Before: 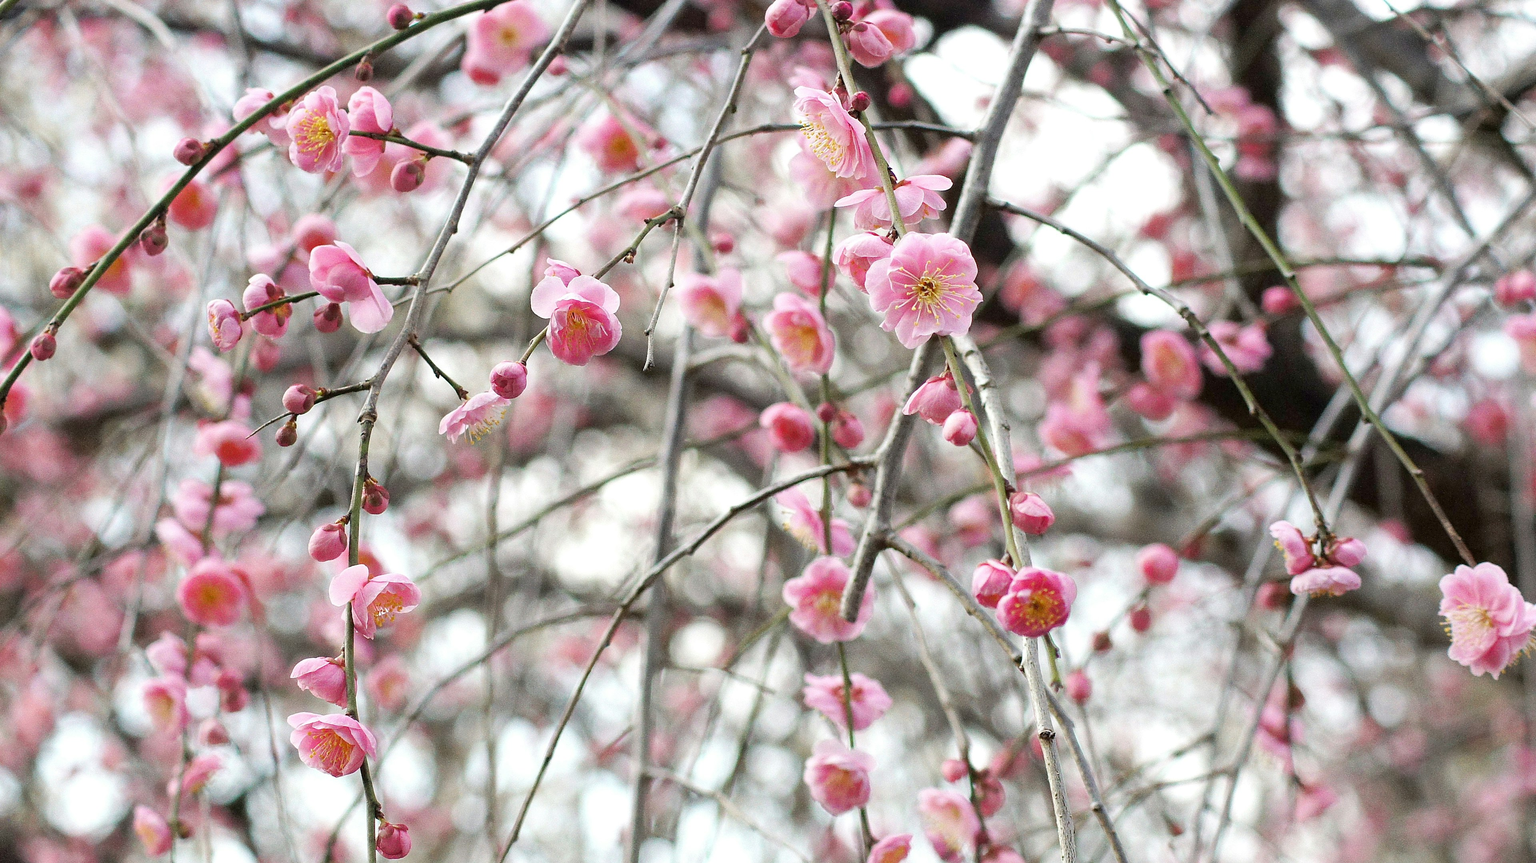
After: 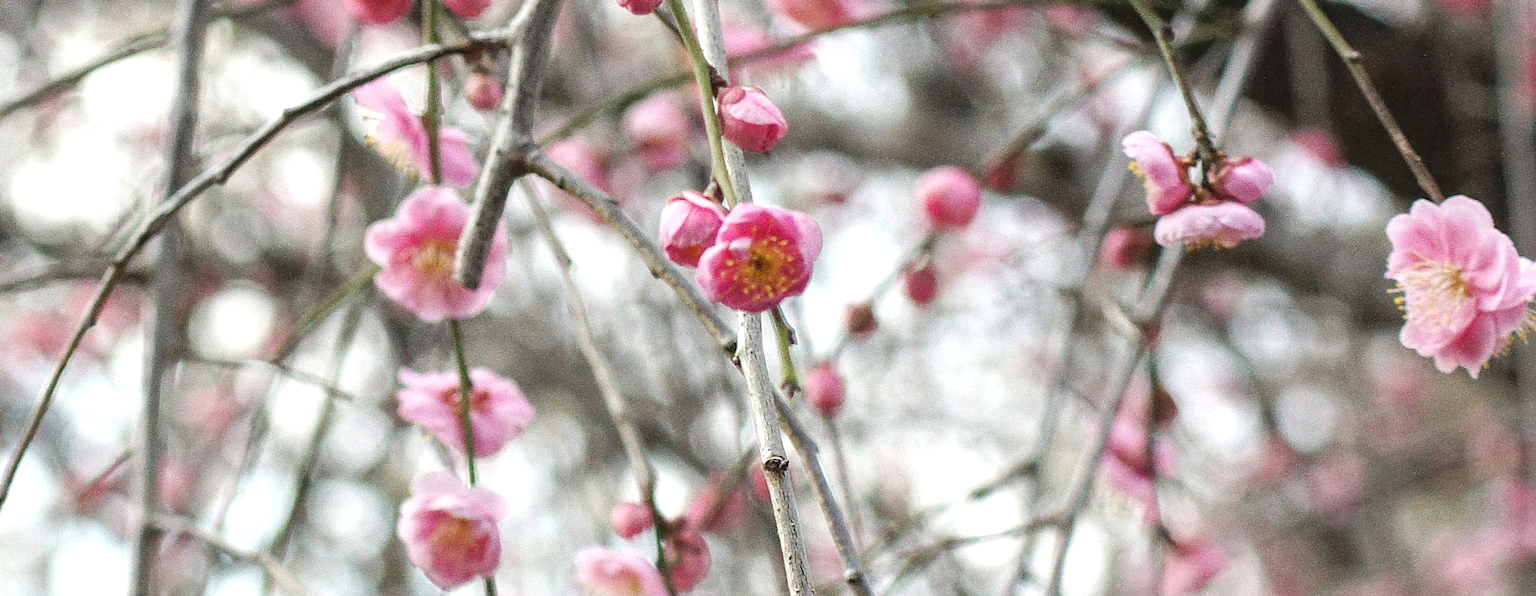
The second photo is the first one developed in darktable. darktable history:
local contrast: on, module defaults
crop and rotate: left 35.712%, top 50.627%, bottom 4.976%
exposure: black level correction -0.007, exposure 0.069 EV, compensate exposure bias true, compensate highlight preservation false
